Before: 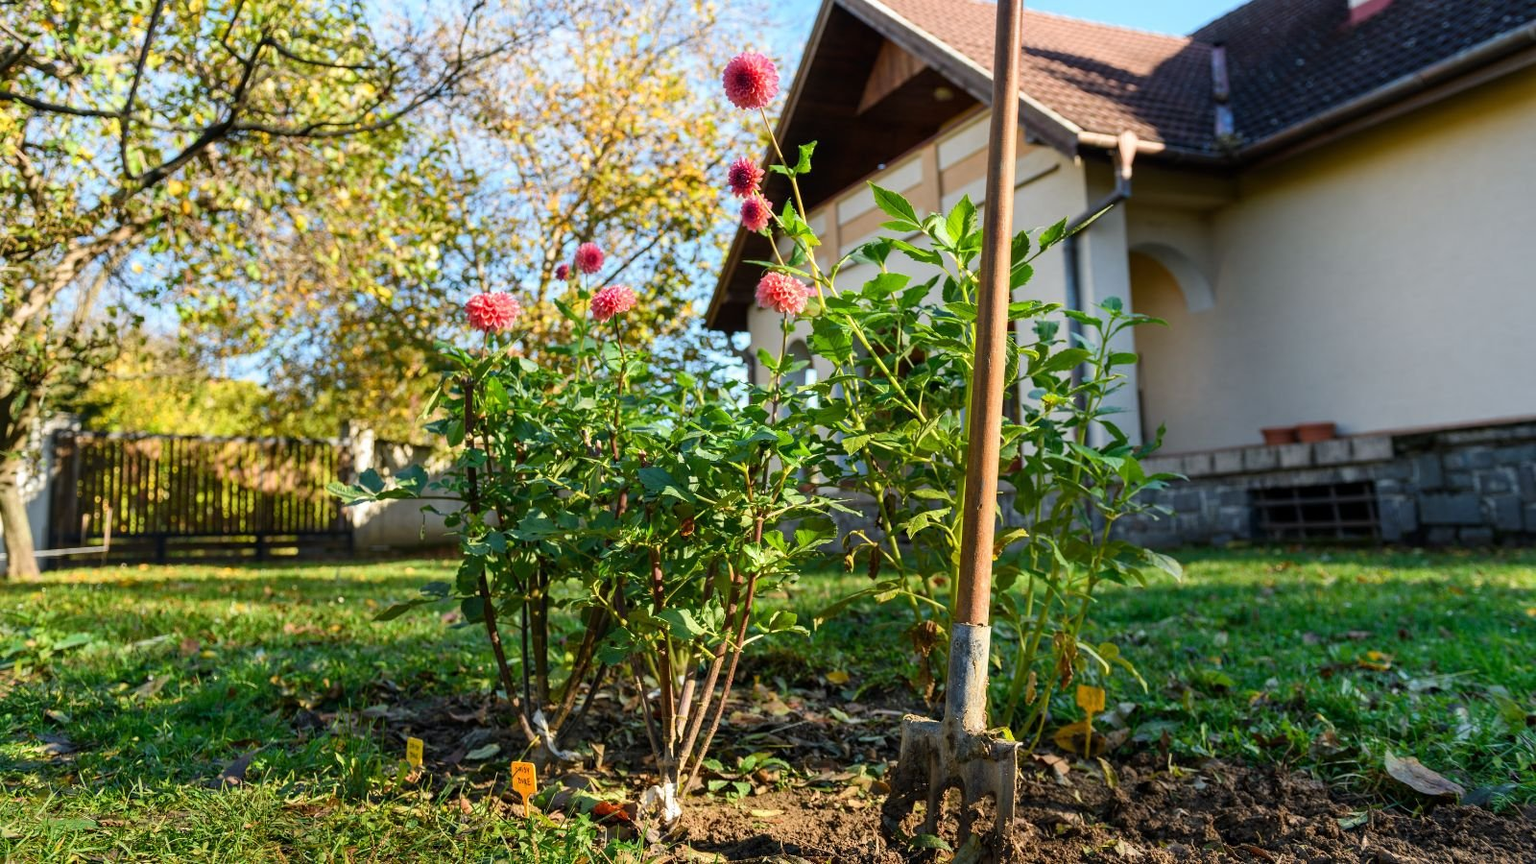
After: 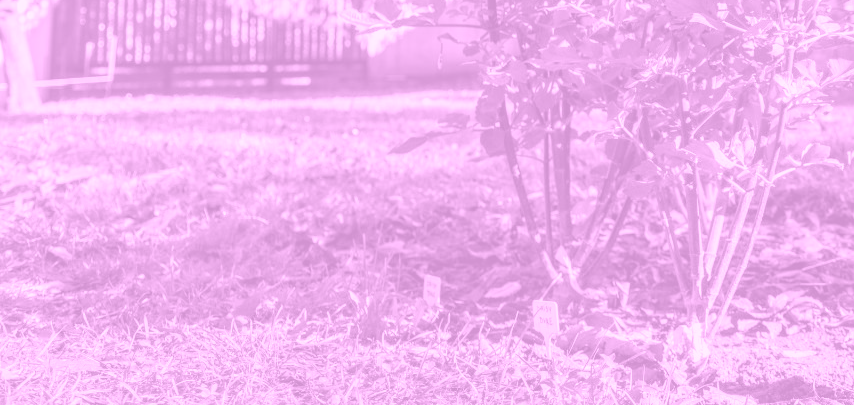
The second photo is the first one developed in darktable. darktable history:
colorize: hue 331.2°, saturation 75%, source mix 30.28%, lightness 70.52%, version 1
local contrast: detail 115%
exposure: black level correction 0, exposure 0.4 EV, compensate exposure bias true, compensate highlight preservation false
crop and rotate: top 54.778%, right 46.61%, bottom 0.159%
